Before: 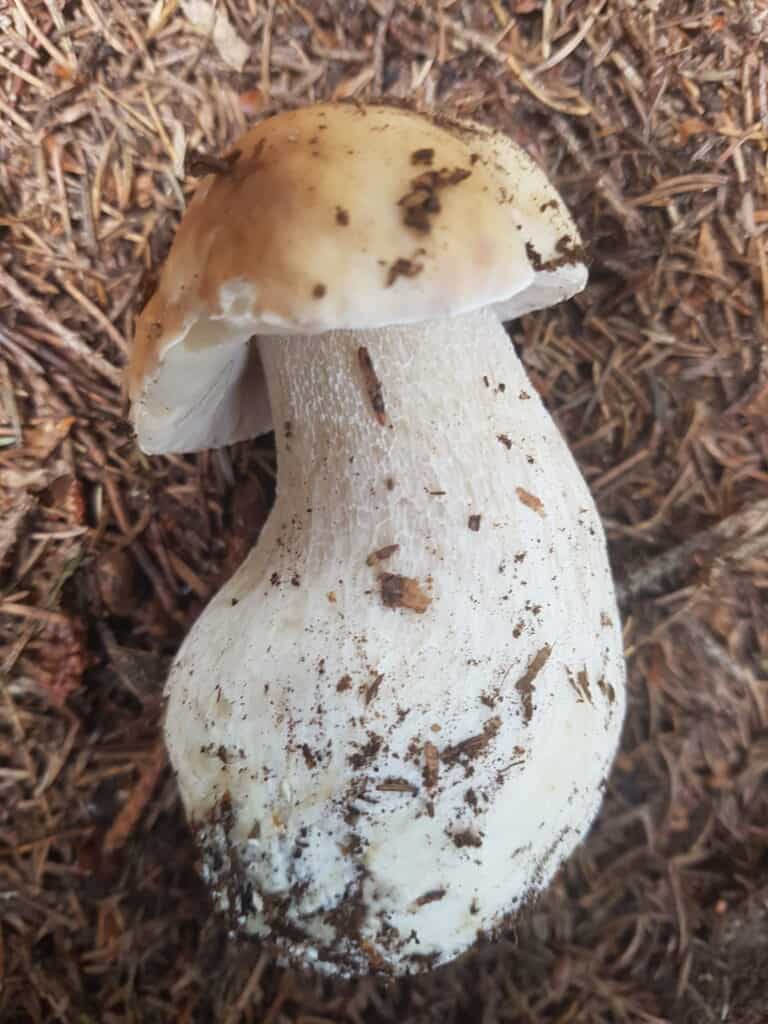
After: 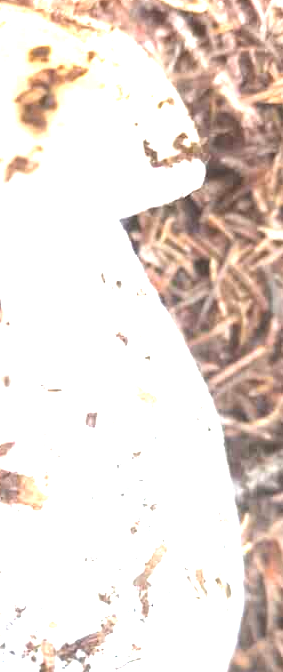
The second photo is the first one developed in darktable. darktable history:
exposure: black level correction 0, exposure 2.088 EV, compensate exposure bias true, compensate highlight preservation false
crop and rotate: left 49.936%, top 10.094%, right 13.136%, bottom 24.256%
